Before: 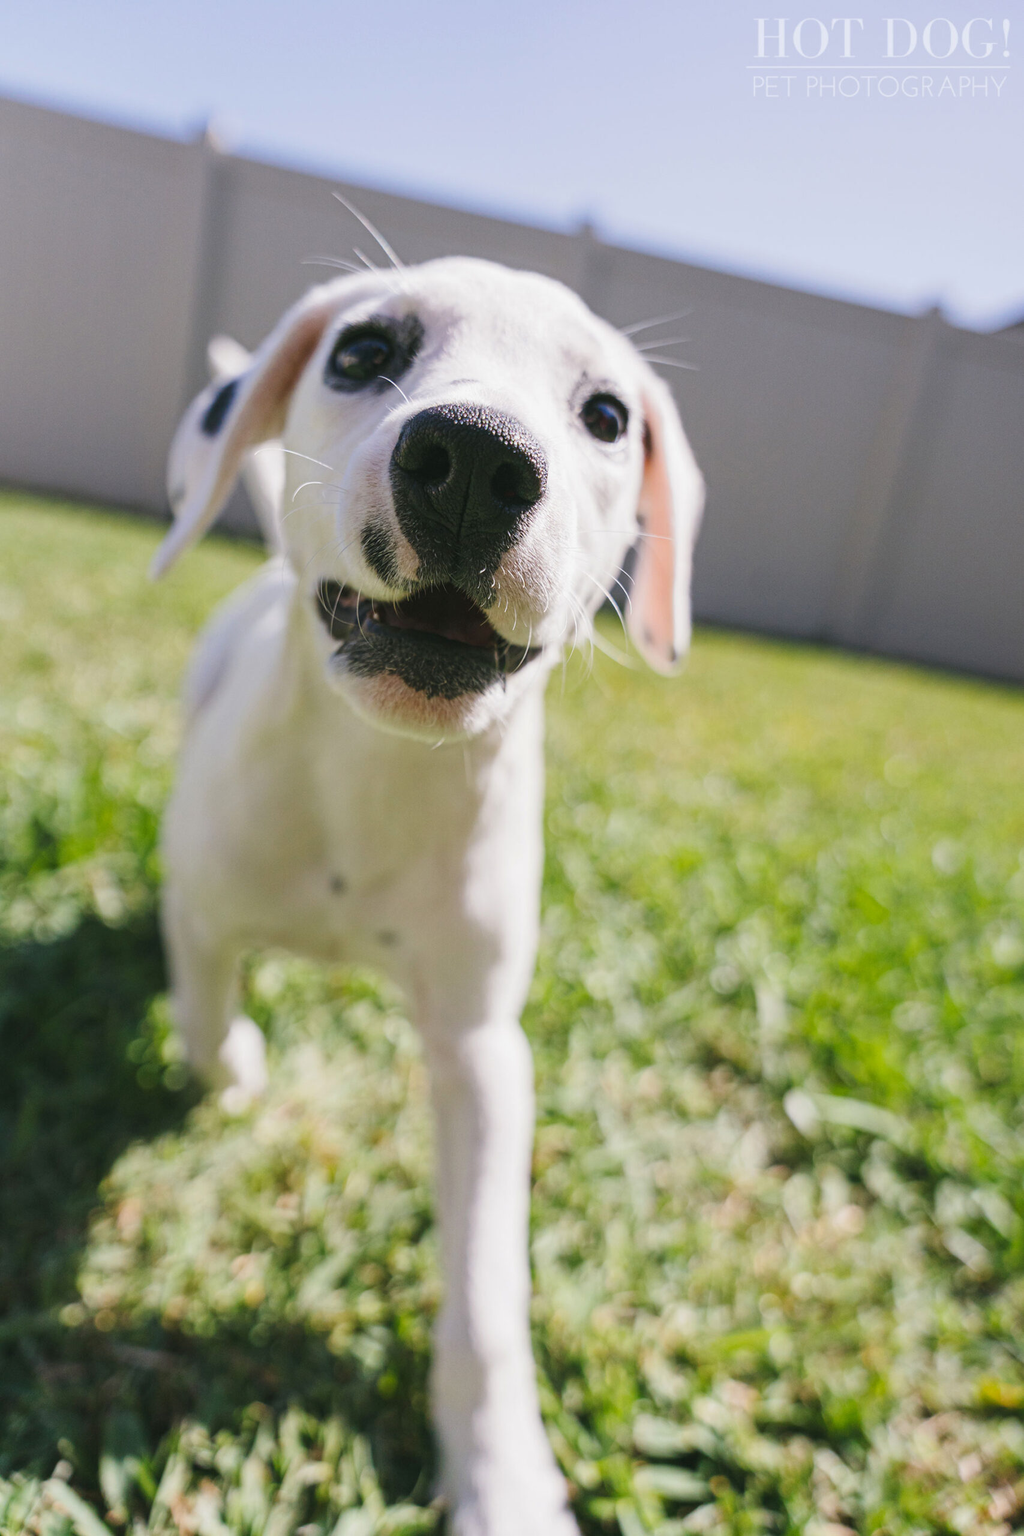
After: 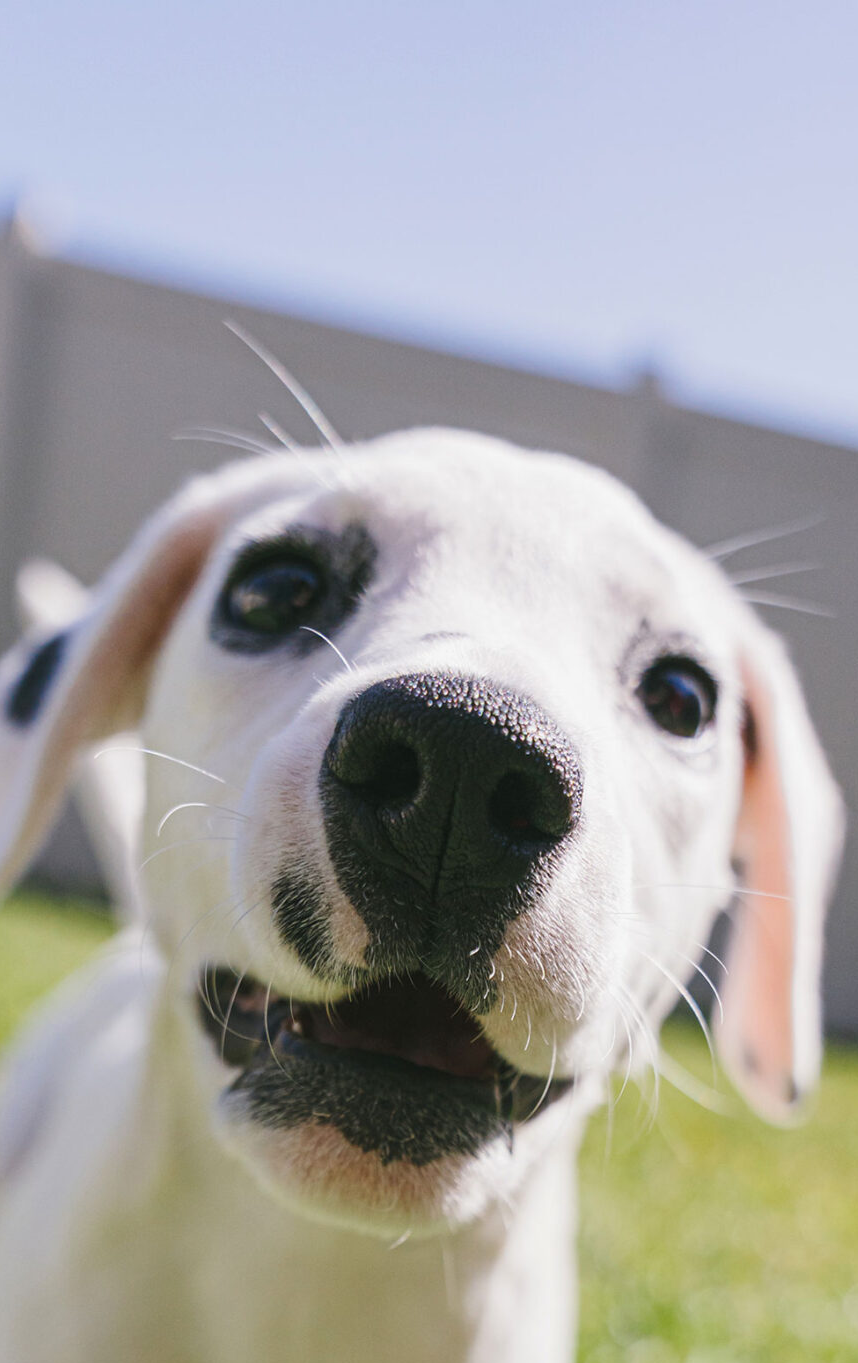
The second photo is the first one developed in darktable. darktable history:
crop: left 19.364%, right 30.367%, bottom 46.75%
